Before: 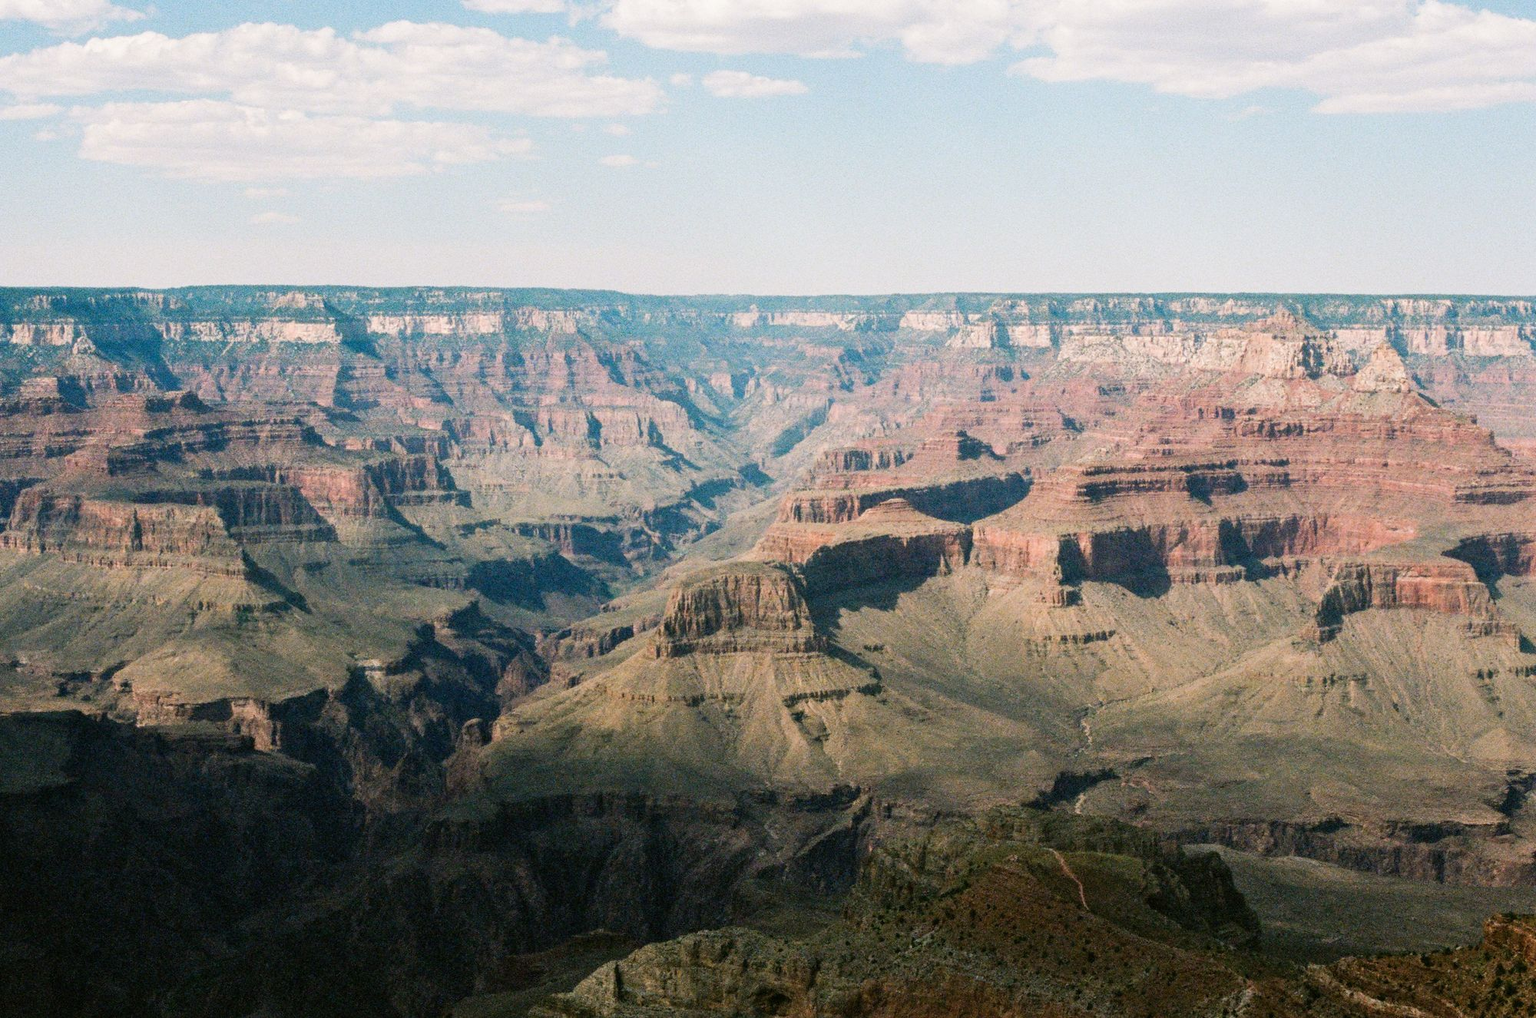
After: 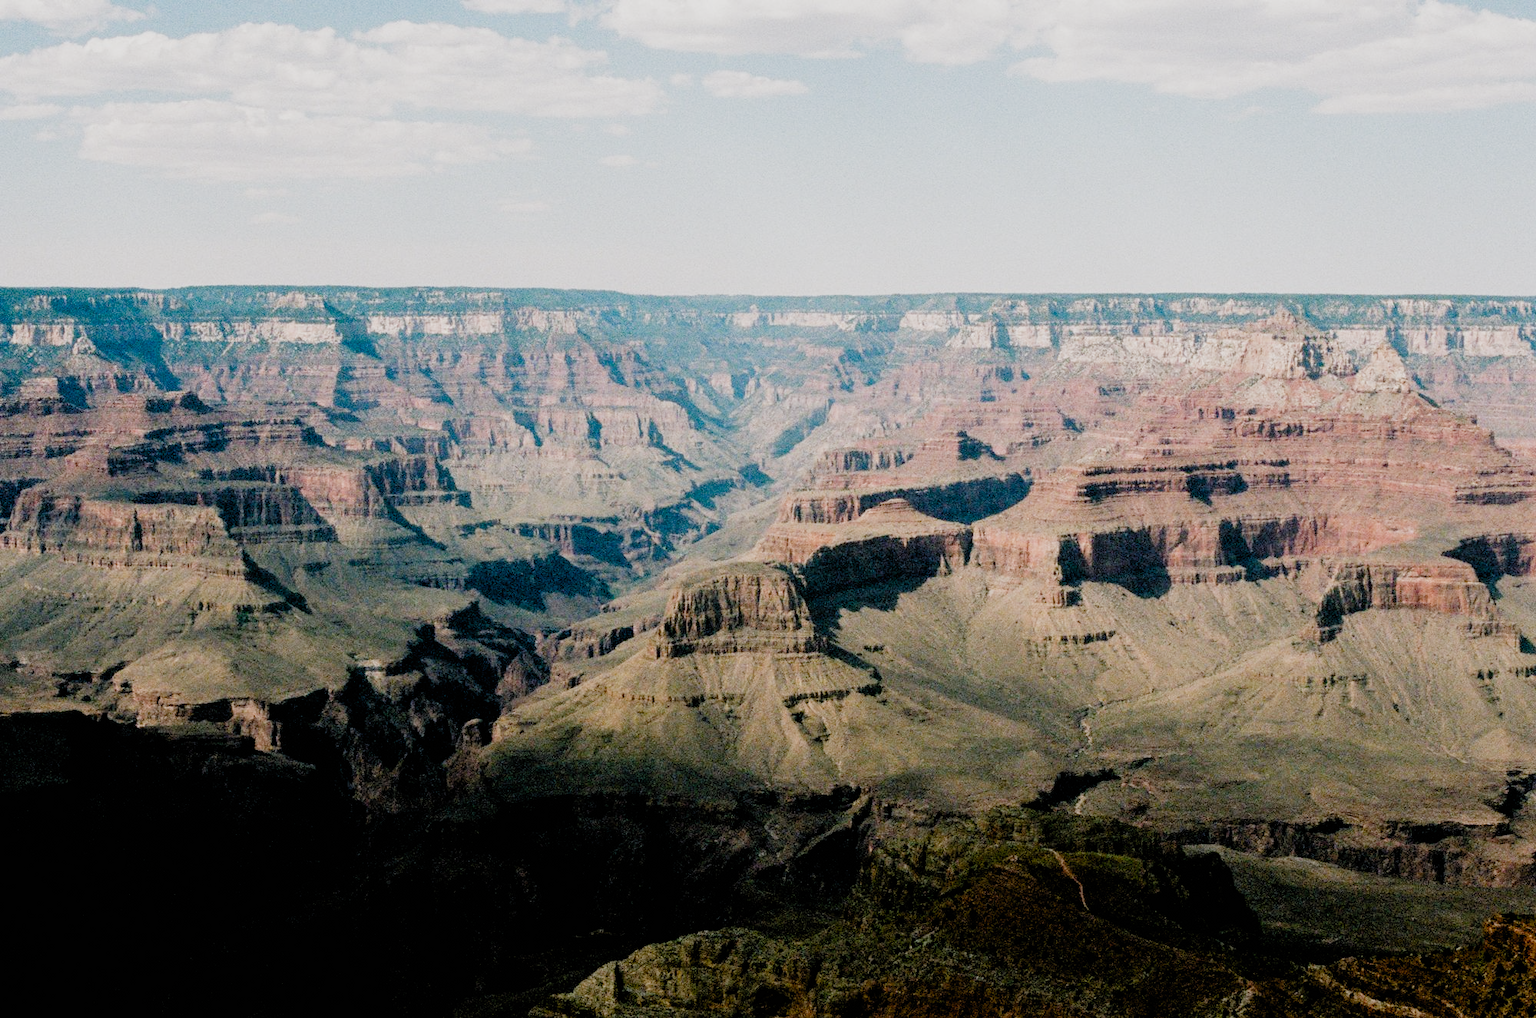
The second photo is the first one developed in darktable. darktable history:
filmic rgb: black relative exposure -3.84 EV, white relative exposure 3.49 EV, threshold 5.94 EV, hardness 2.65, contrast 1.104, preserve chrominance no, color science v4 (2020), enable highlight reconstruction true
